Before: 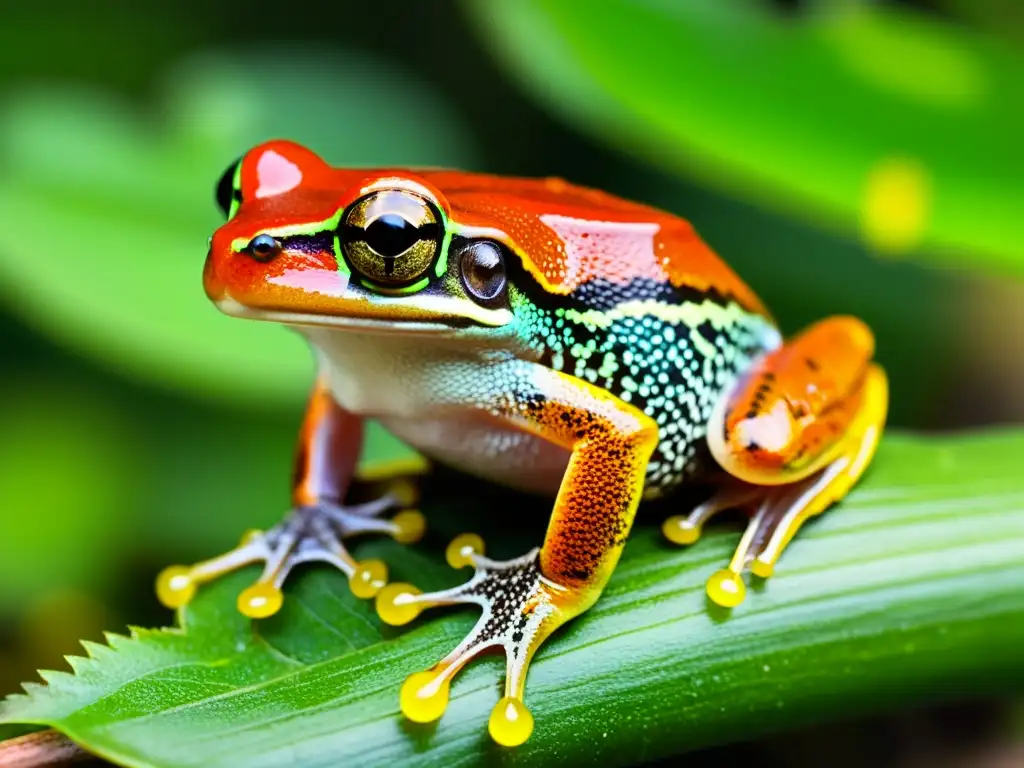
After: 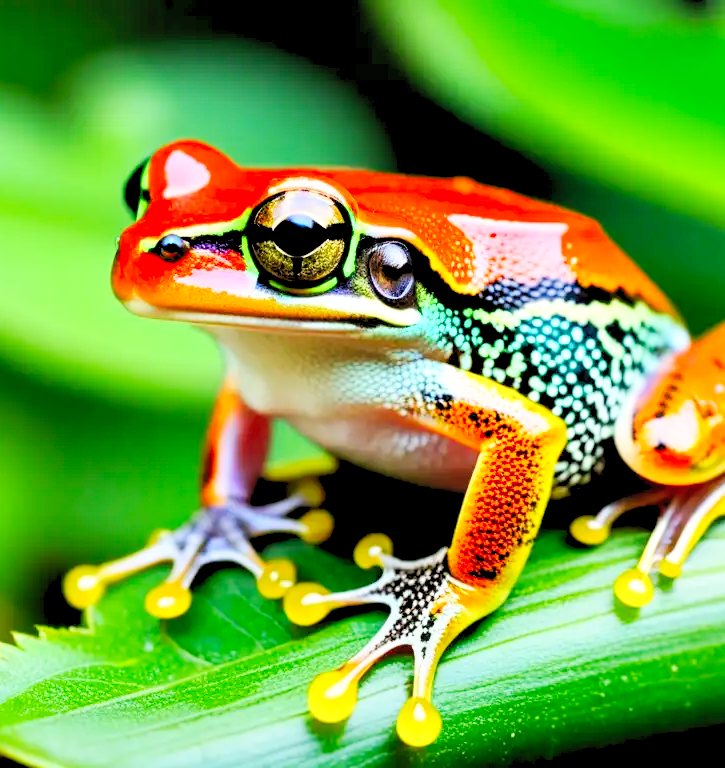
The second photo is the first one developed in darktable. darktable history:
crop and rotate: left 9.018%, right 20.127%
tone curve: curves: ch0 [(0, 0.01) (0.037, 0.032) (0.131, 0.108) (0.275, 0.258) (0.483, 0.512) (0.61, 0.661) (0.696, 0.742) (0.792, 0.834) (0.911, 0.936) (0.997, 0.995)]; ch1 [(0, 0) (0.308, 0.29) (0.425, 0.411) (0.503, 0.502) (0.529, 0.543) (0.683, 0.706) (0.746, 0.77) (1, 1)]; ch2 [(0, 0) (0.225, 0.214) (0.334, 0.339) (0.401, 0.415) (0.485, 0.487) (0.502, 0.502) (0.525, 0.523) (0.545, 0.552) (0.587, 0.61) (0.636, 0.654) (0.711, 0.729) (0.845, 0.855) (0.998, 0.977)], preserve colors none
levels: levels [0.072, 0.414, 0.976]
